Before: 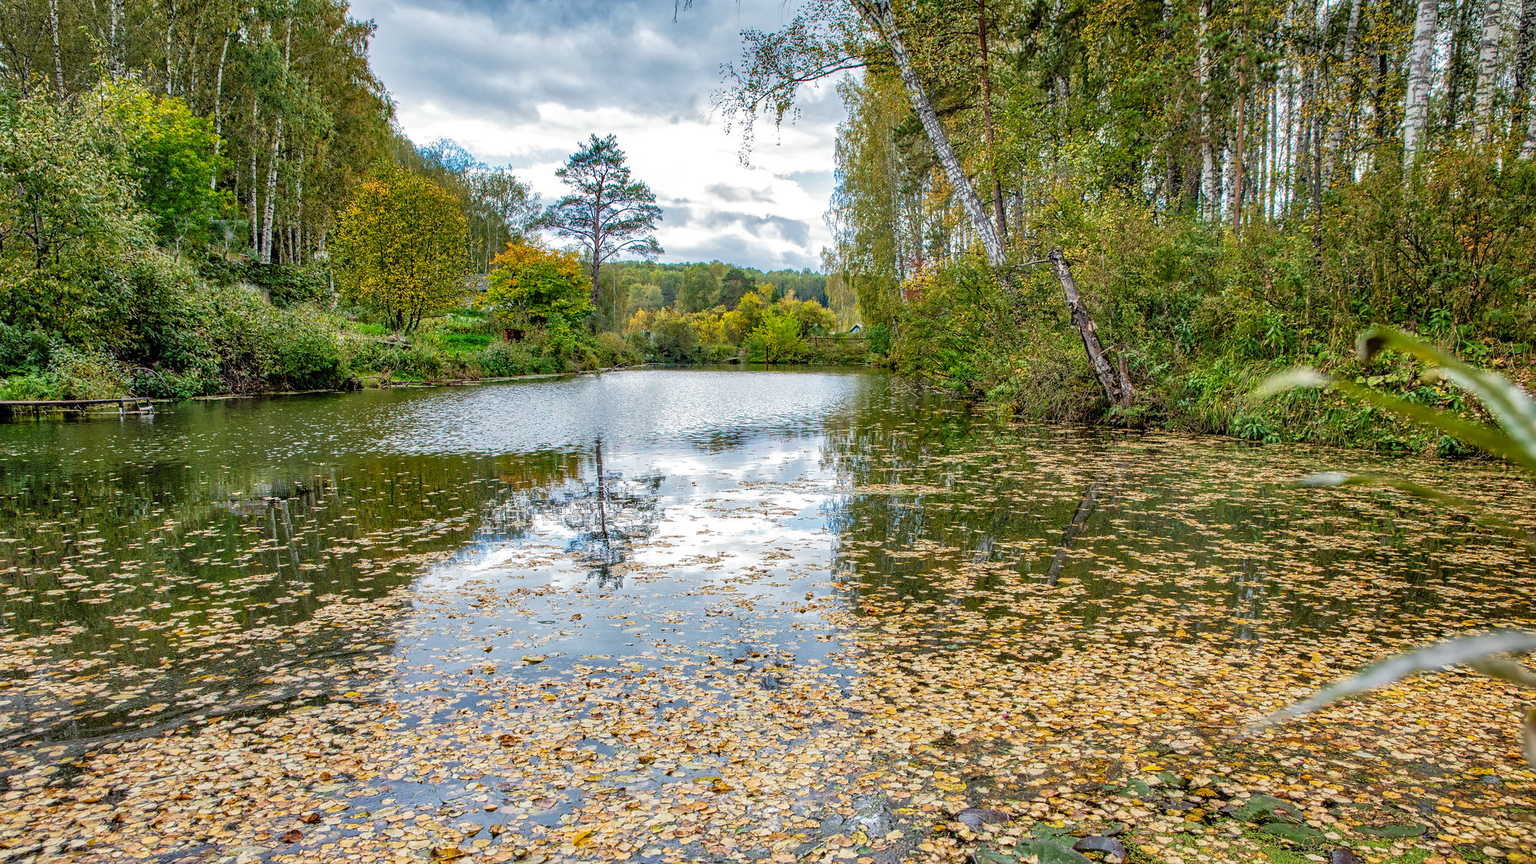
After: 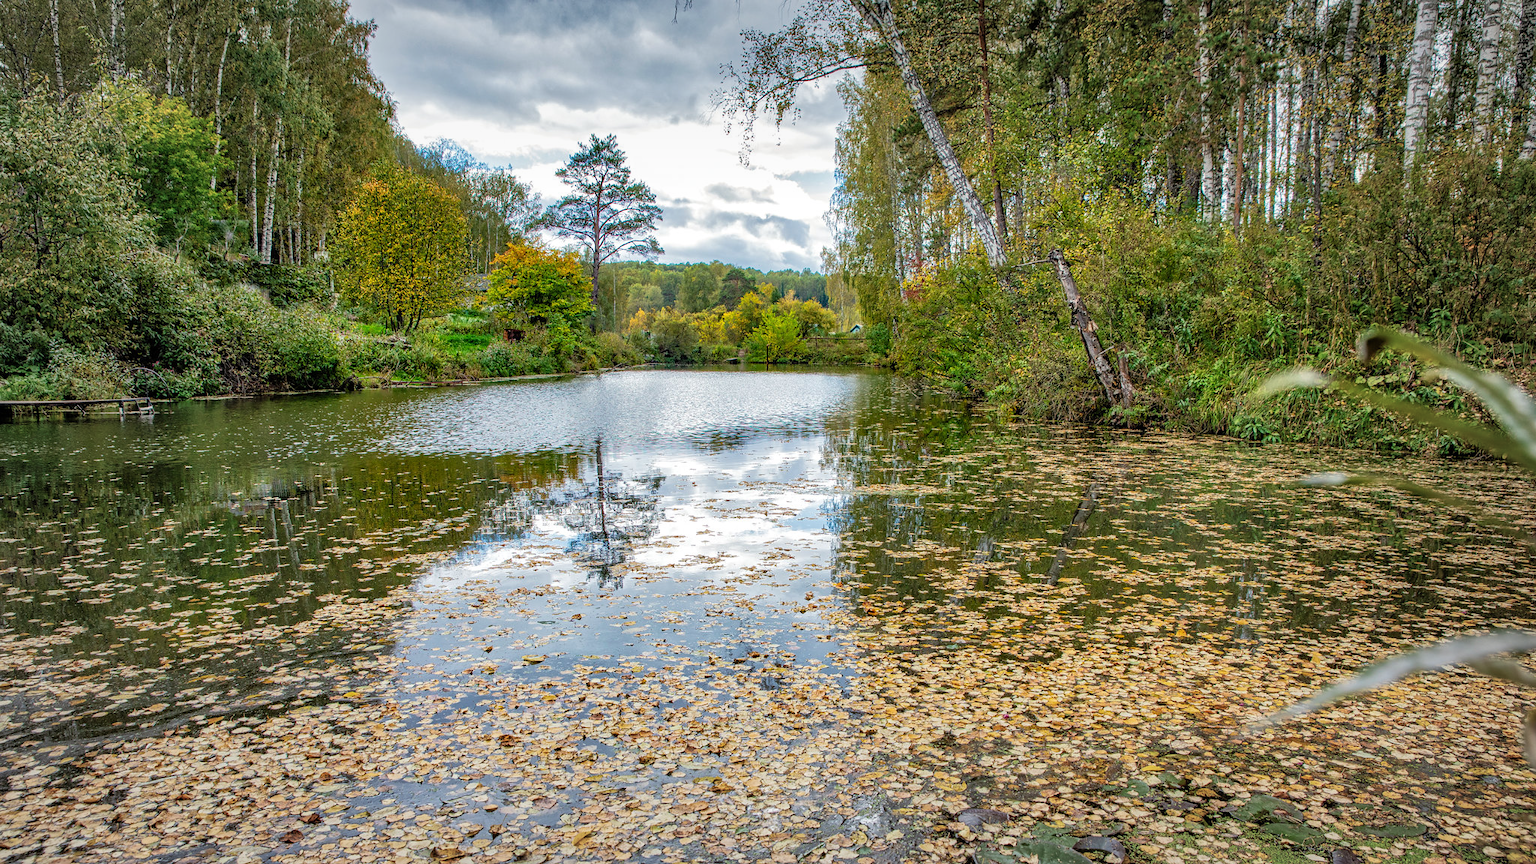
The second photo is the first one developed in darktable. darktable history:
color calibration: illuminant same as pipeline (D50), adaptation none (bypass), x 0.332, y 0.334, temperature 5019.93 K
vignetting: fall-off start 53.16%, brightness -0.194, saturation -0.296, automatic ratio true, width/height ratio 1.314, shape 0.219, unbound false
